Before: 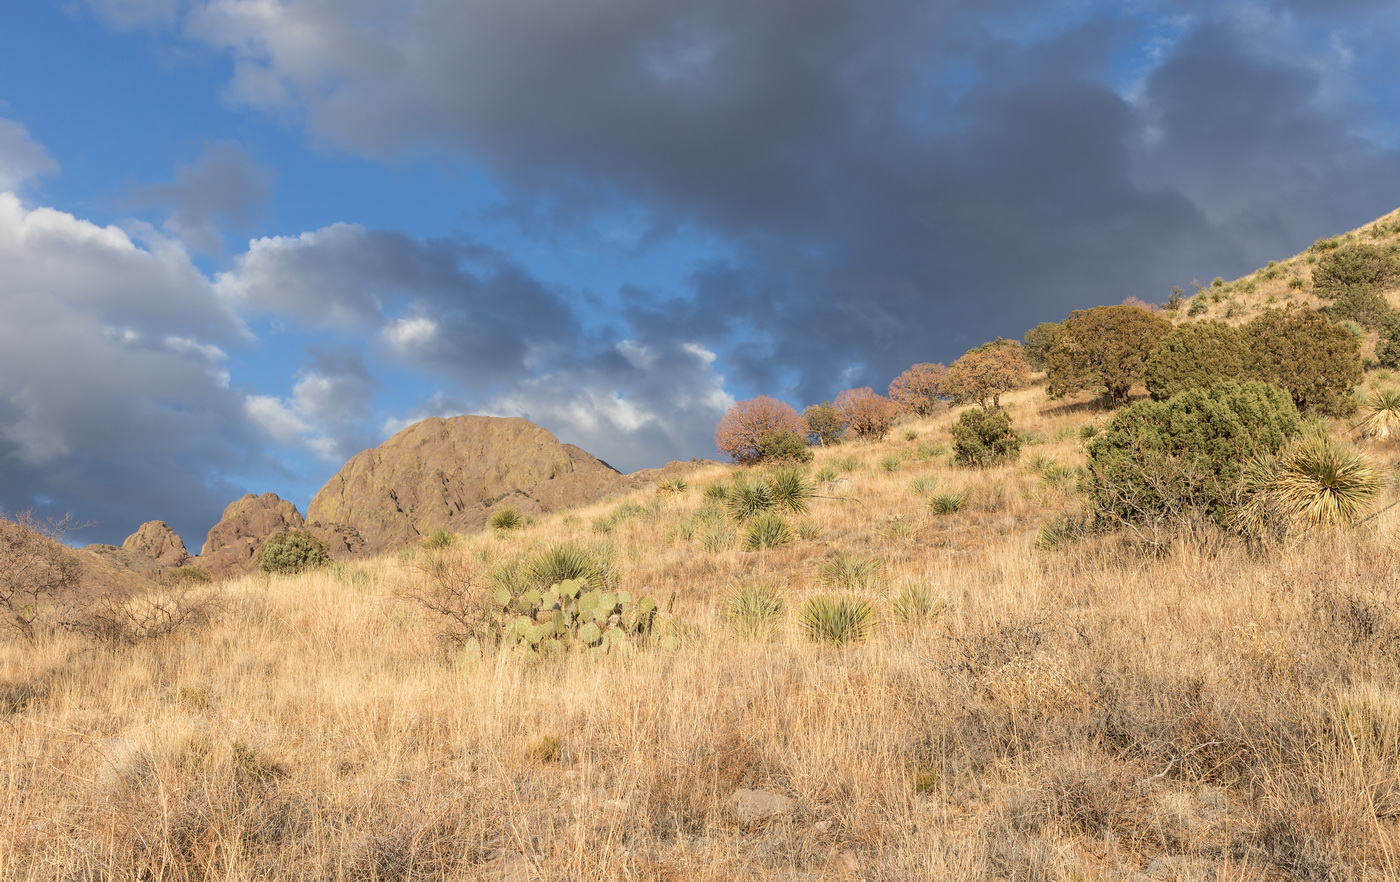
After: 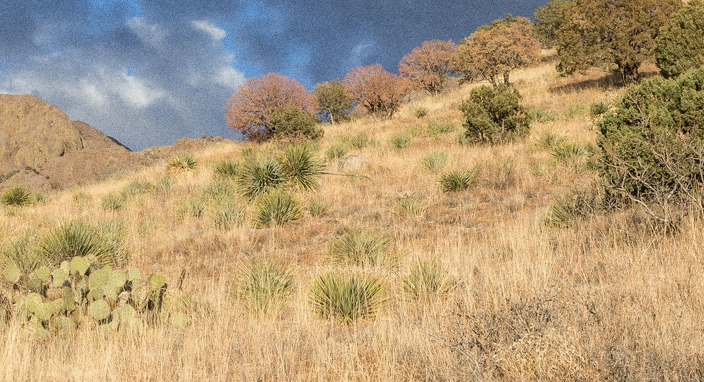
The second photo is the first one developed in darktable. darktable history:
crop: left 35.03%, top 36.625%, right 14.663%, bottom 20.057%
white balance: red 0.988, blue 1.017
grain: coarseness 8.68 ISO, strength 31.94%
